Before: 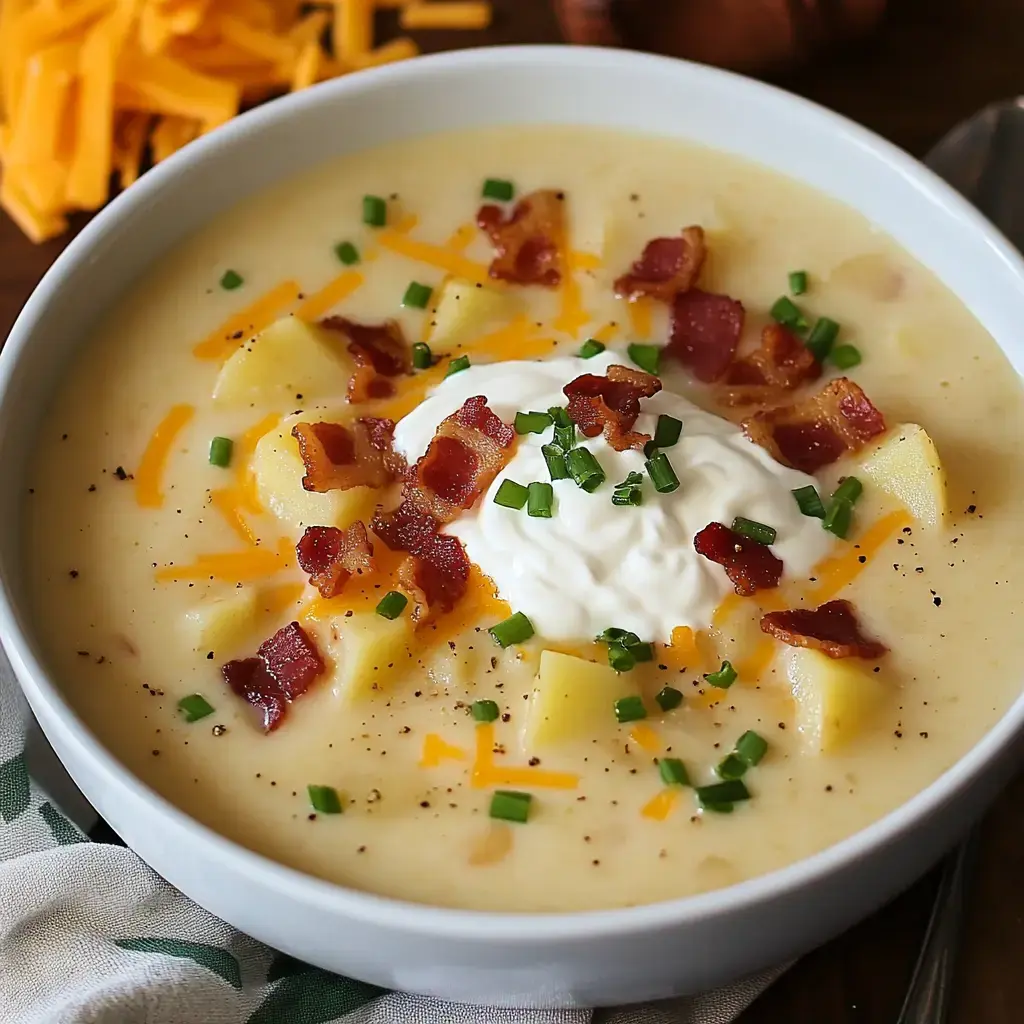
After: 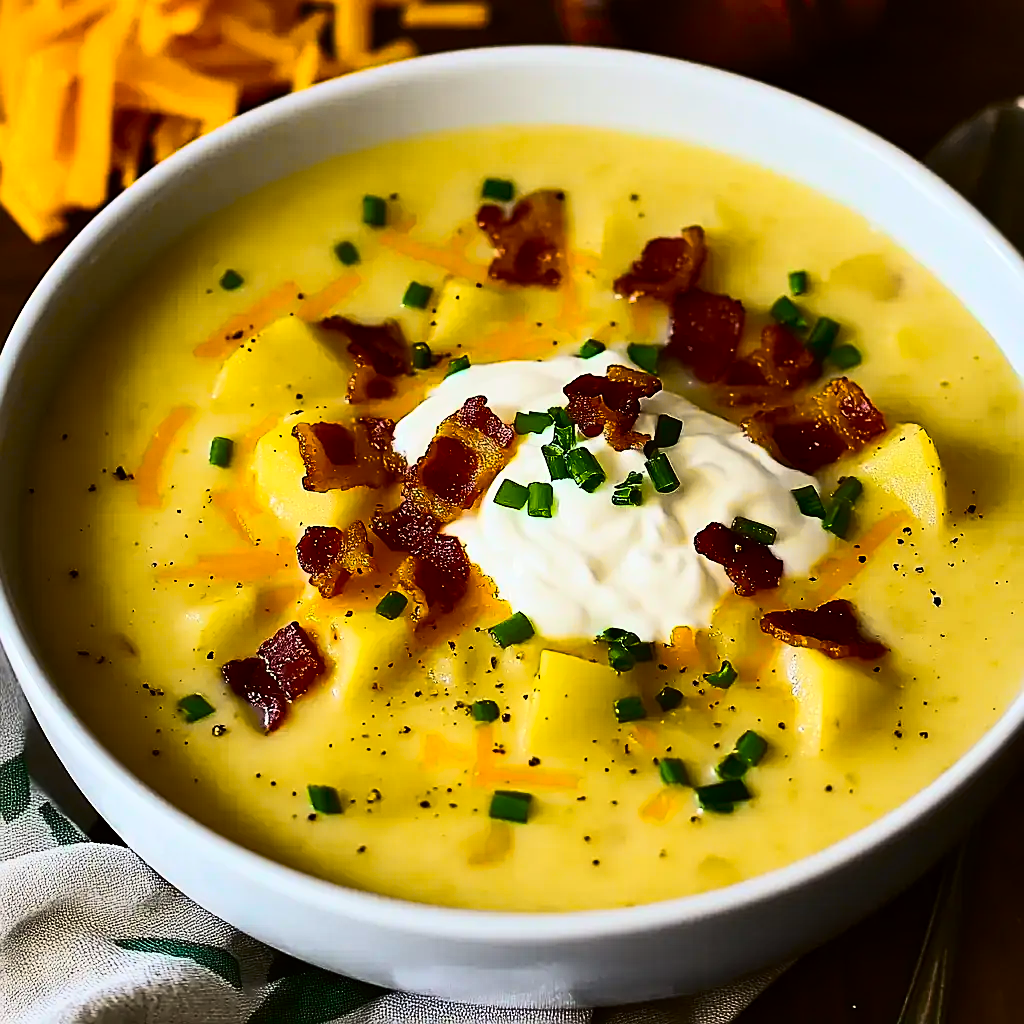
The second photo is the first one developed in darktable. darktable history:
sharpen: on, module defaults
shadows and highlights: shadows 59.15, soften with gaussian
tone curve: curves: ch0 [(0, 0) (0.104, 0.068) (0.236, 0.227) (0.46, 0.576) (0.657, 0.796) (0.861, 0.932) (1, 0.981)]; ch1 [(0, 0) (0.353, 0.344) (0.434, 0.382) (0.479, 0.476) (0.502, 0.504) (0.544, 0.534) (0.57, 0.57) (0.586, 0.603) (0.618, 0.631) (0.657, 0.679) (1, 1)]; ch2 [(0, 0) (0.34, 0.314) (0.434, 0.43) (0.5, 0.511) (0.528, 0.545) (0.557, 0.573) (0.573, 0.618) (0.628, 0.751) (1, 1)], color space Lab, independent channels, preserve colors none
color balance rgb: perceptual saturation grading › global saturation 19.341%, perceptual brilliance grading › highlights 3.426%, perceptual brilliance grading › mid-tones -18.479%, perceptual brilliance grading › shadows -41.781%, global vibrance 20%
